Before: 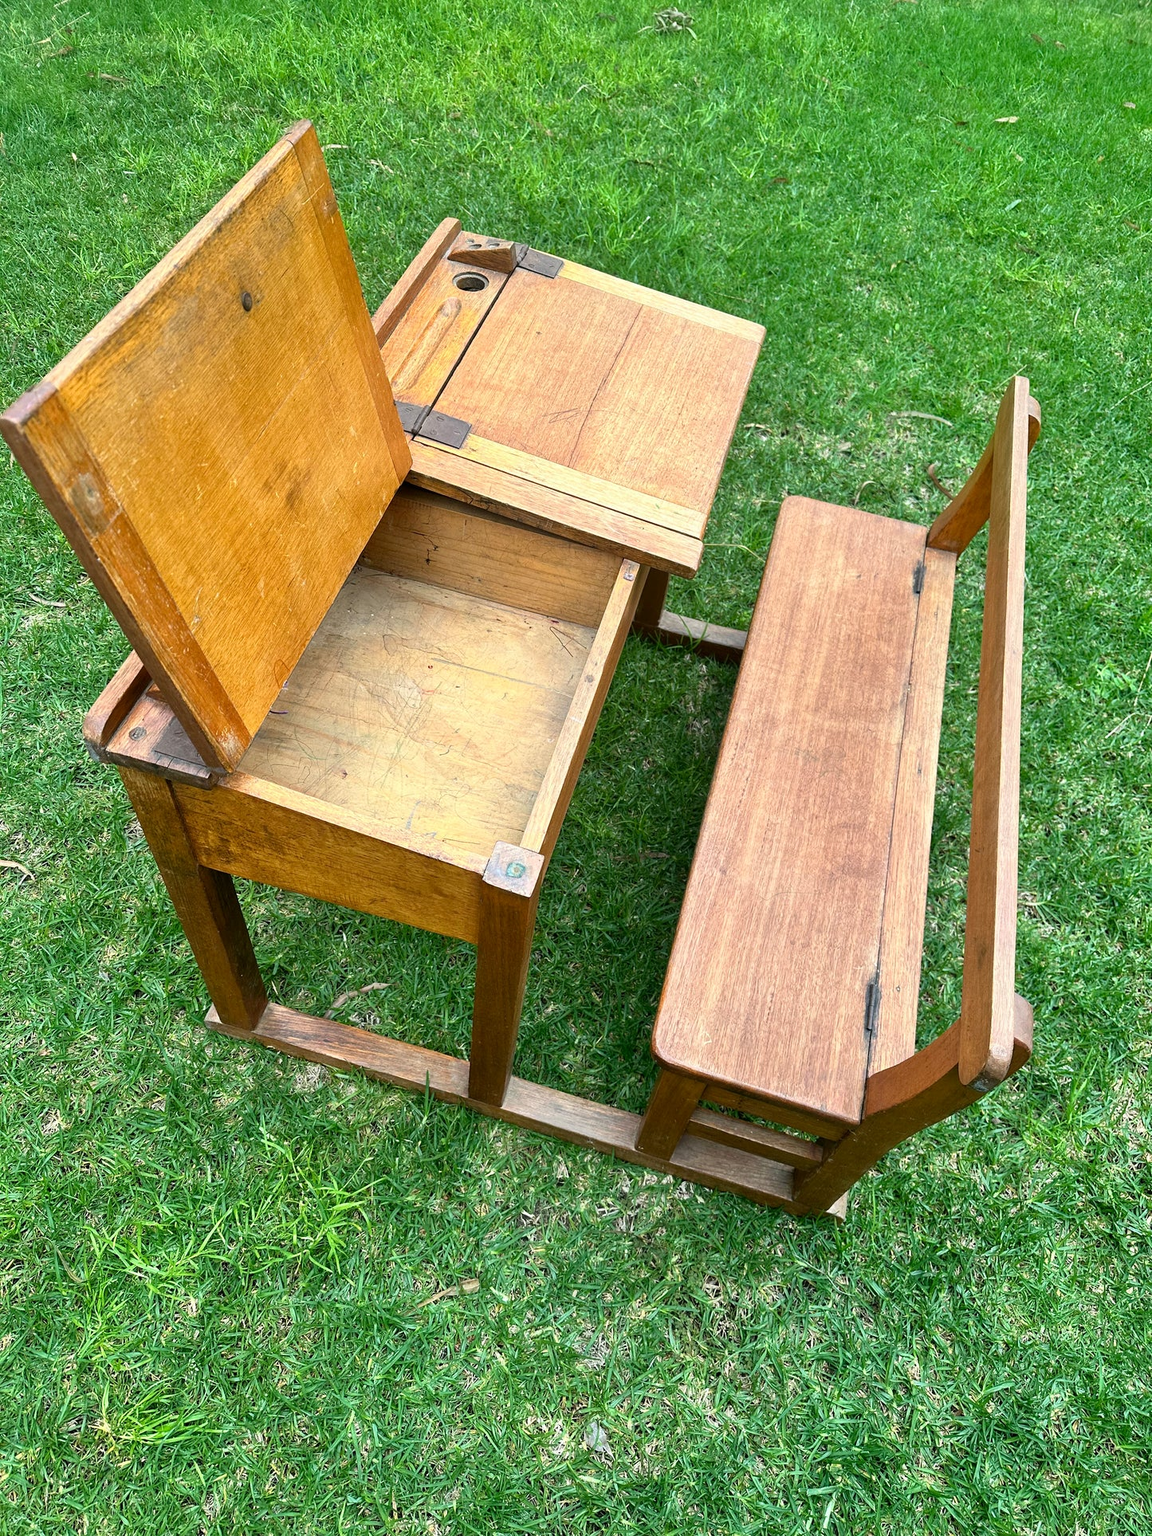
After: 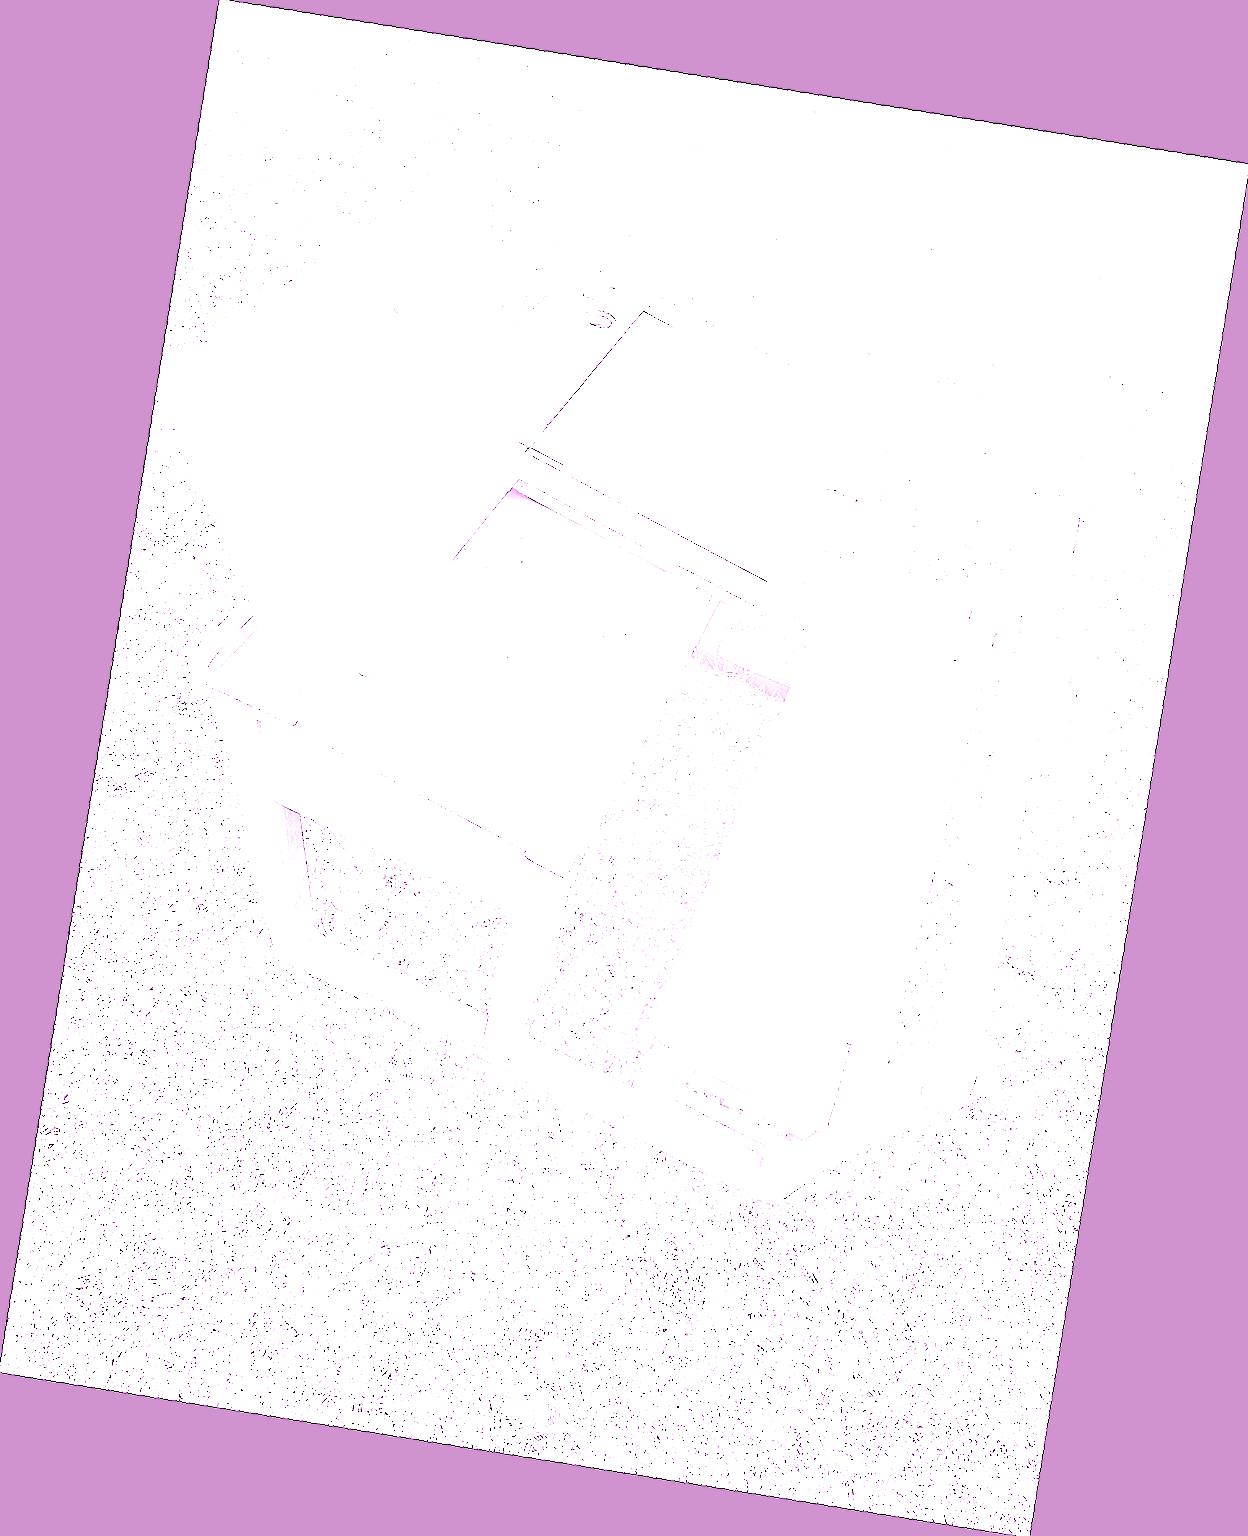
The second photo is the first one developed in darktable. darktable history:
exposure: exposure 8 EV, compensate highlight preservation false
rotate and perspective: rotation 9.12°, automatic cropping off
colorize: hue 331.2°, saturation 75%, source mix 30.28%, lightness 70.52%, version 1
sharpen: on, module defaults
